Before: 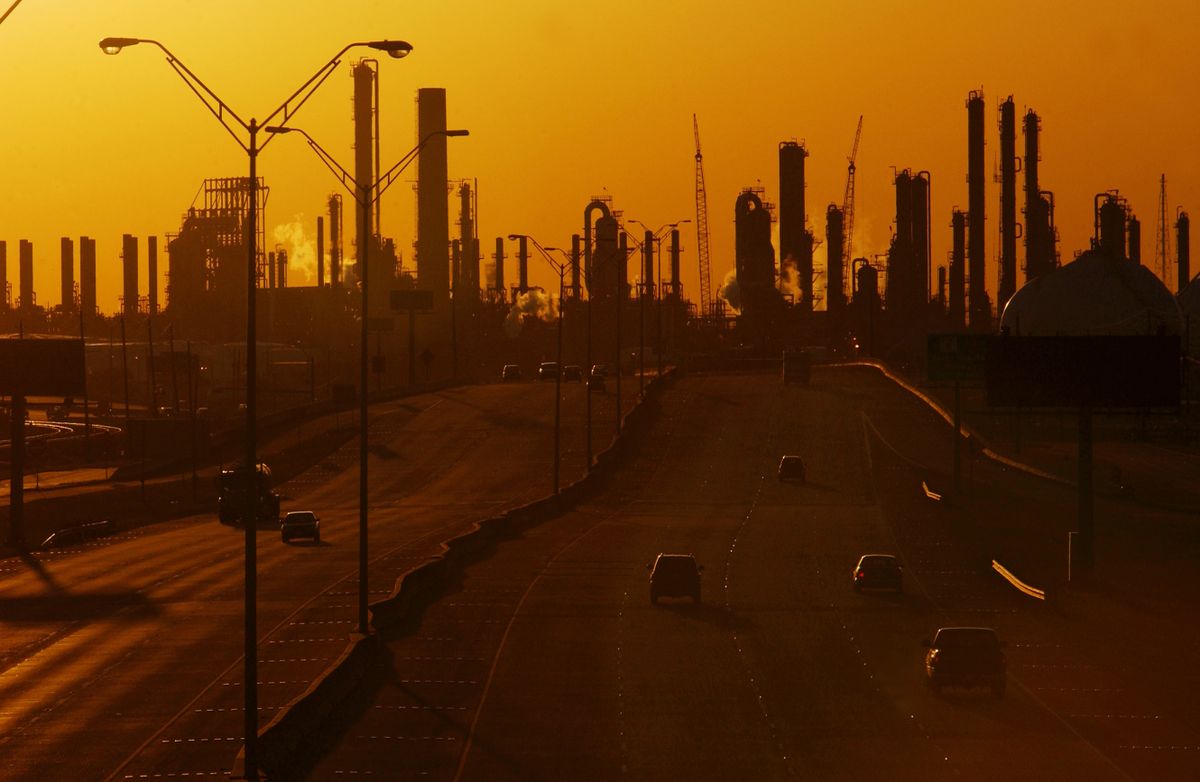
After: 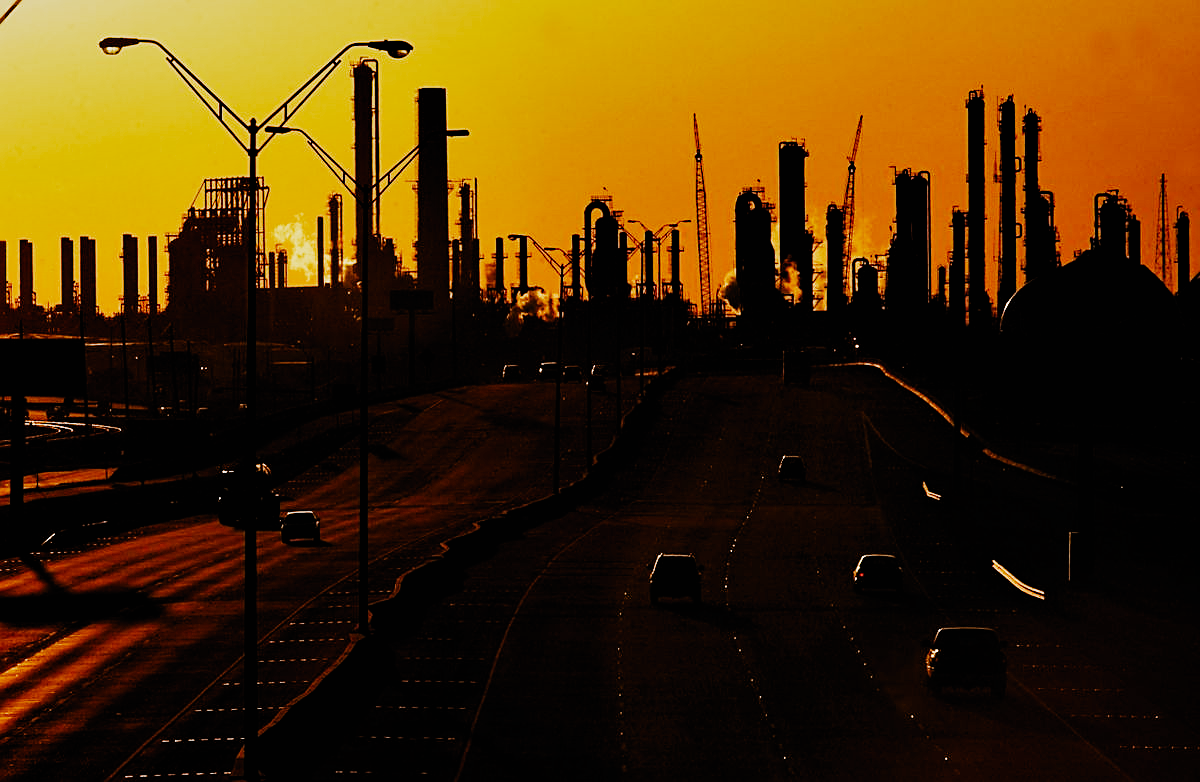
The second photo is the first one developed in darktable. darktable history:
filmic rgb: black relative exposure -5.08 EV, white relative exposure 3.98 EV, hardness 2.9, contrast 1.494, preserve chrominance no, color science v5 (2021), contrast in shadows safe, contrast in highlights safe
contrast equalizer: octaves 7, y [[0.6 ×6], [0.55 ×6], [0 ×6], [0 ×6], [0 ×6]]
sharpen: amount 0.573
